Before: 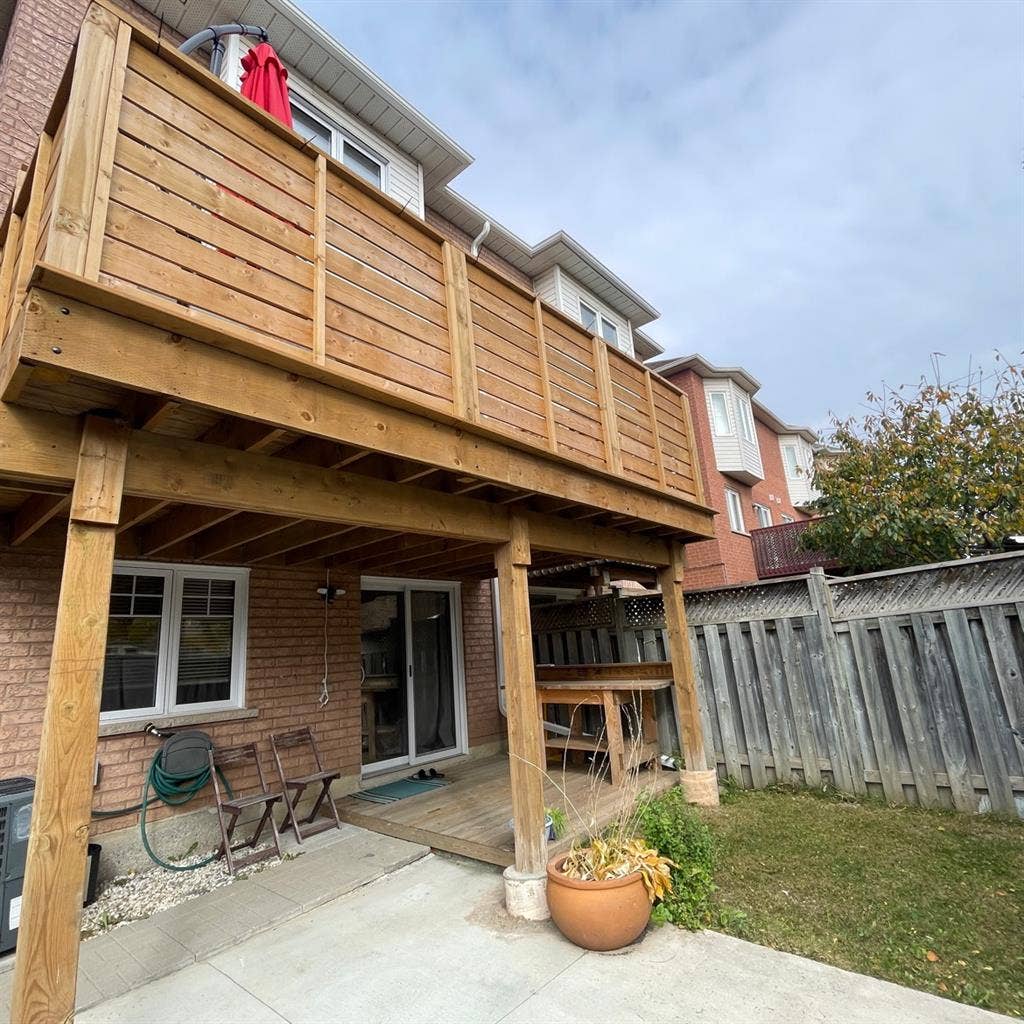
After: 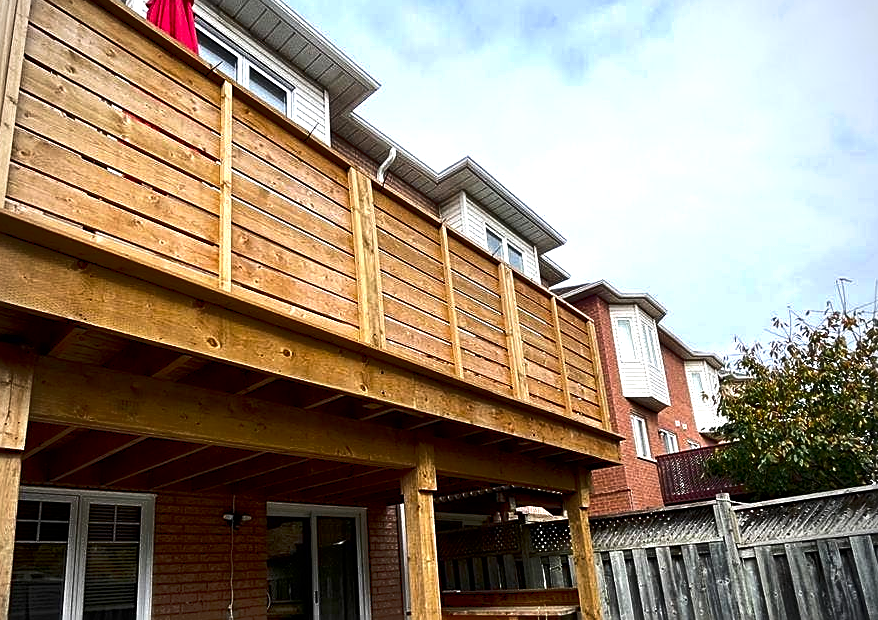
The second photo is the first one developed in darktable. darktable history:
vignetting: fall-off radius 60.63%
crop and rotate: left 9.269%, top 7.263%, right 4.896%, bottom 32.177%
exposure: compensate highlight preservation false
shadows and highlights: shadows 62.32, white point adjustment 0.349, highlights -33.62, compress 83.68%
contrast brightness saturation: brightness -0.253, saturation 0.198
sharpen: on, module defaults
tone equalizer: -8 EV -0.755 EV, -7 EV -0.713 EV, -6 EV -0.562 EV, -5 EV -0.401 EV, -3 EV 0.37 EV, -2 EV 0.6 EV, -1 EV 0.696 EV, +0 EV 0.723 EV, edges refinement/feathering 500, mask exposure compensation -1.57 EV, preserve details no
